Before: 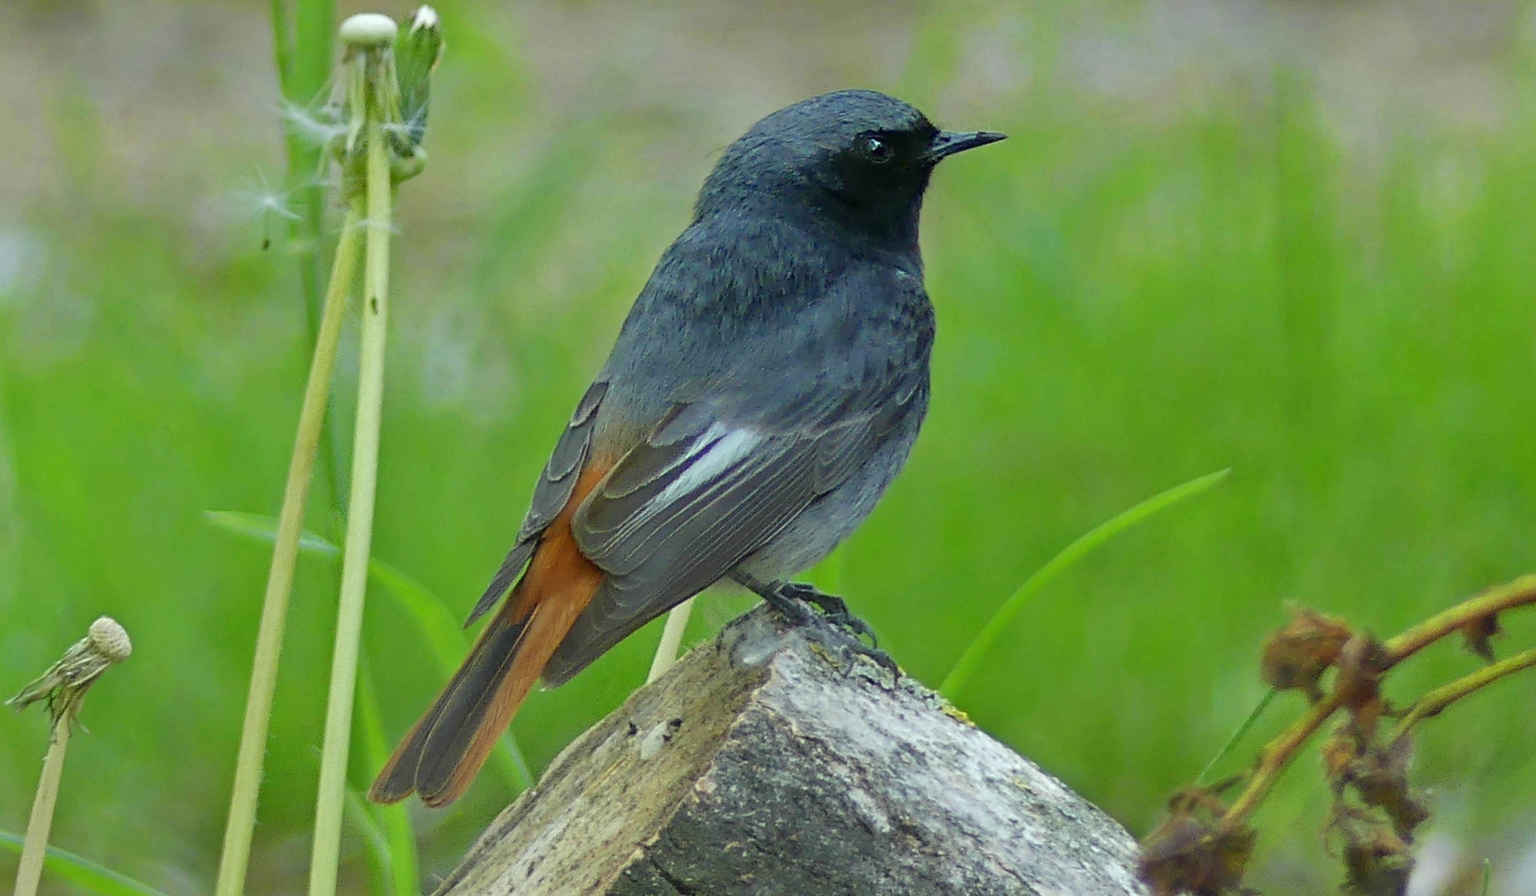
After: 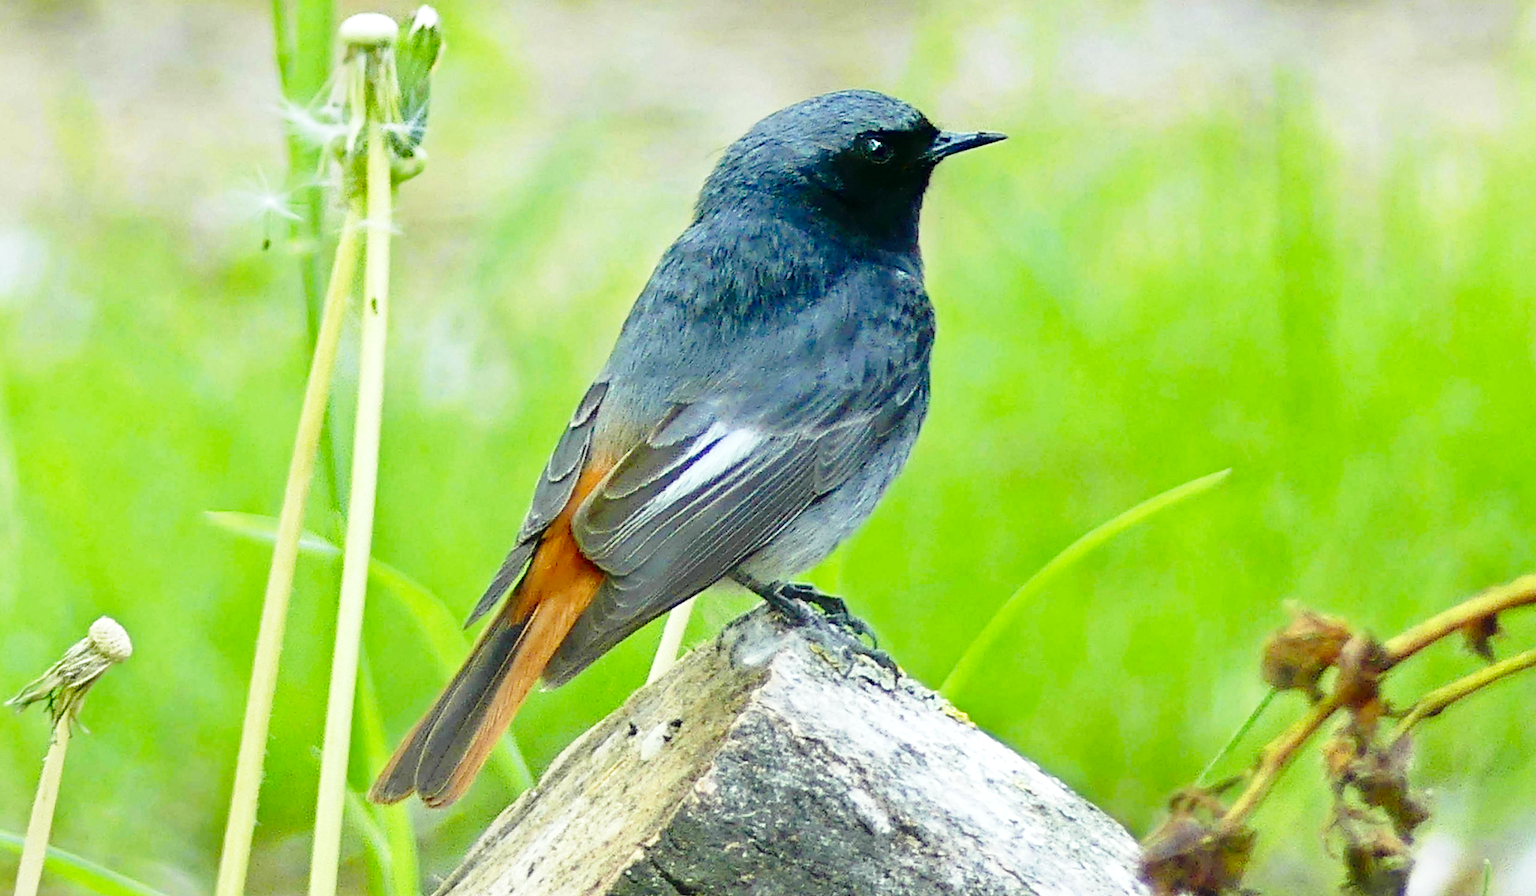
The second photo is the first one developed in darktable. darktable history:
exposure: exposure 0.6 EV, compensate highlight preservation false
contrast brightness saturation: contrast 0.07, brightness -0.13, saturation 0.06
base curve: curves: ch0 [(0, 0) (0.028, 0.03) (0.121, 0.232) (0.46, 0.748) (0.859, 0.968) (1, 1)], preserve colors none
